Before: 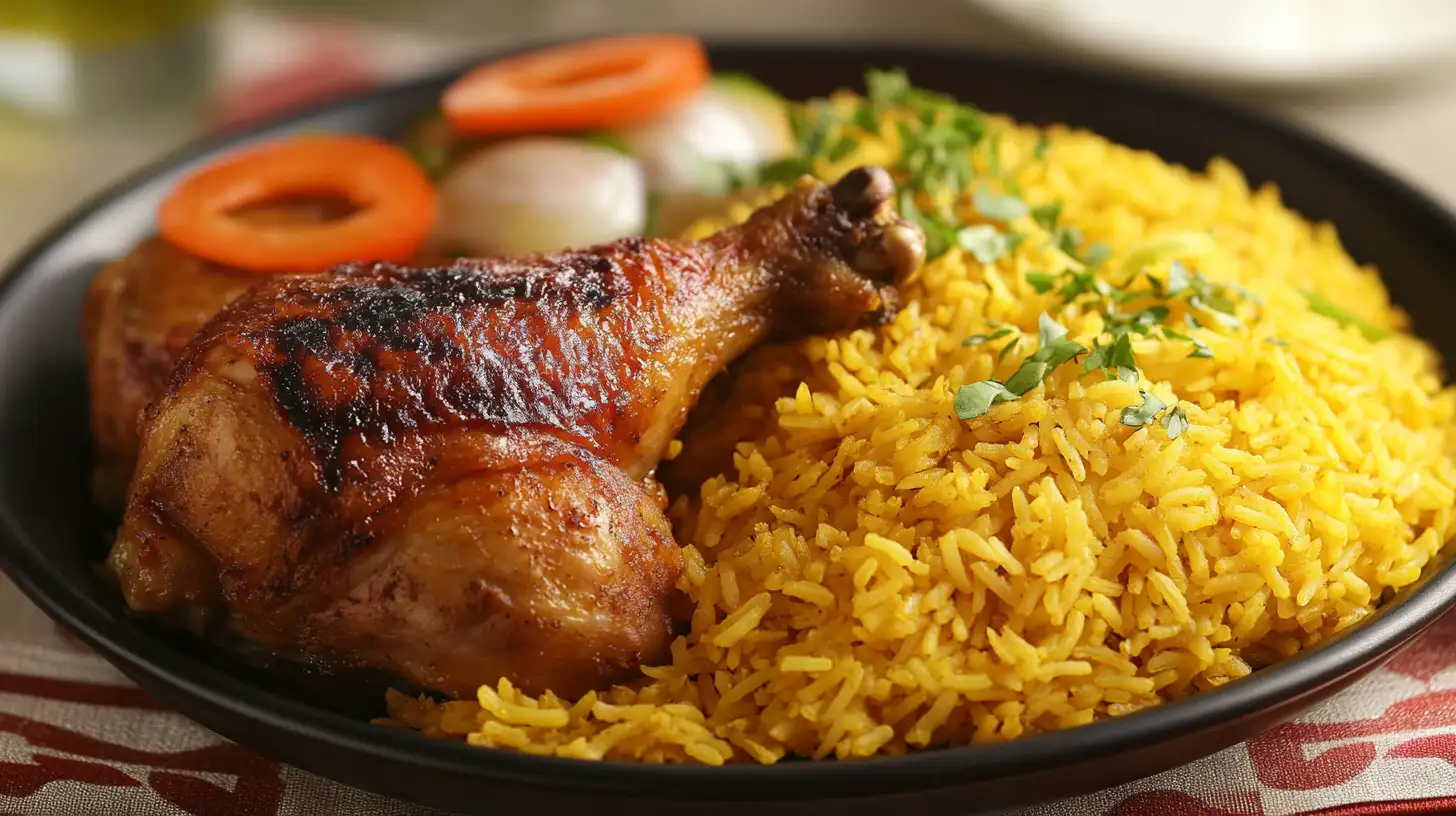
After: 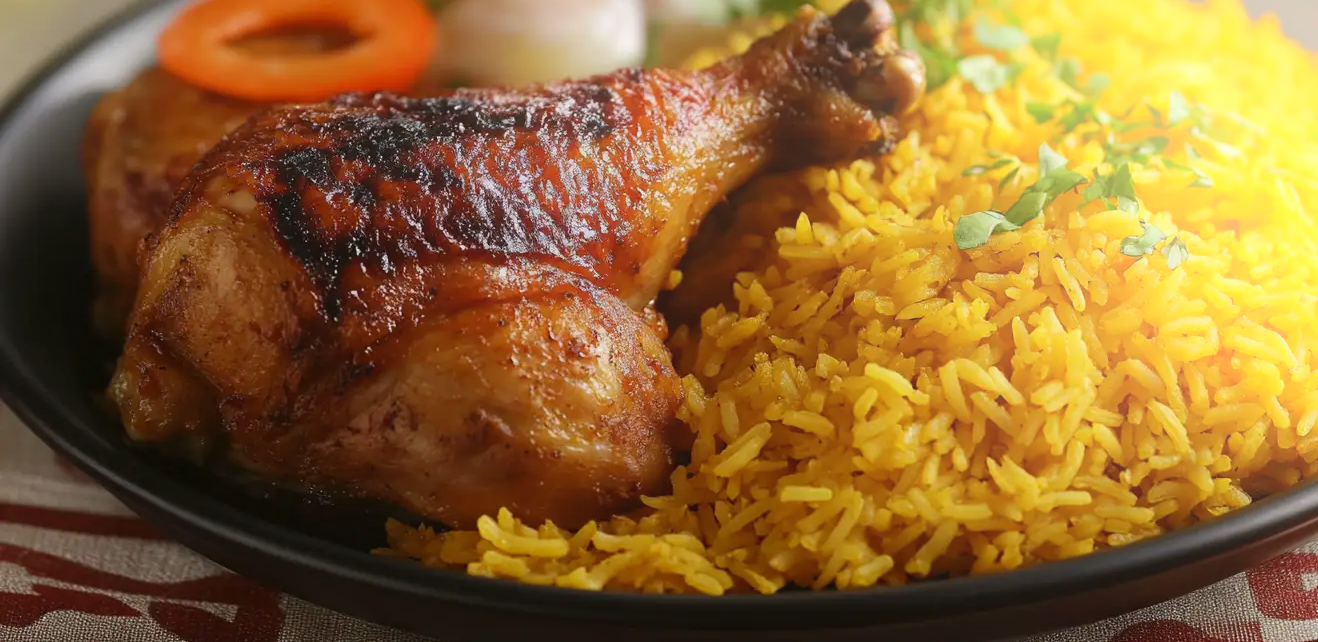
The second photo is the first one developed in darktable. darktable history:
white balance: red 0.976, blue 1.04
crop: top 20.916%, right 9.437%, bottom 0.316%
bloom: on, module defaults
contrast equalizer: octaves 7, y [[0.6 ×6], [0.55 ×6], [0 ×6], [0 ×6], [0 ×6]], mix -0.2
